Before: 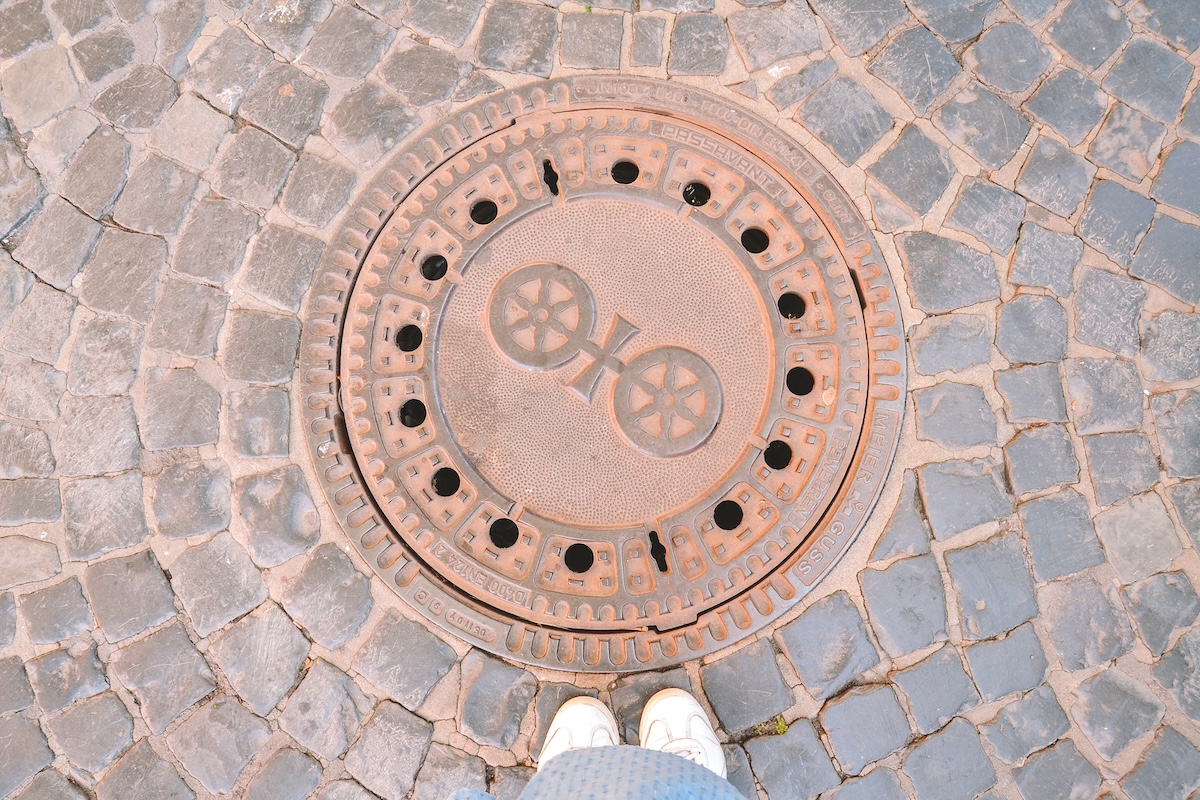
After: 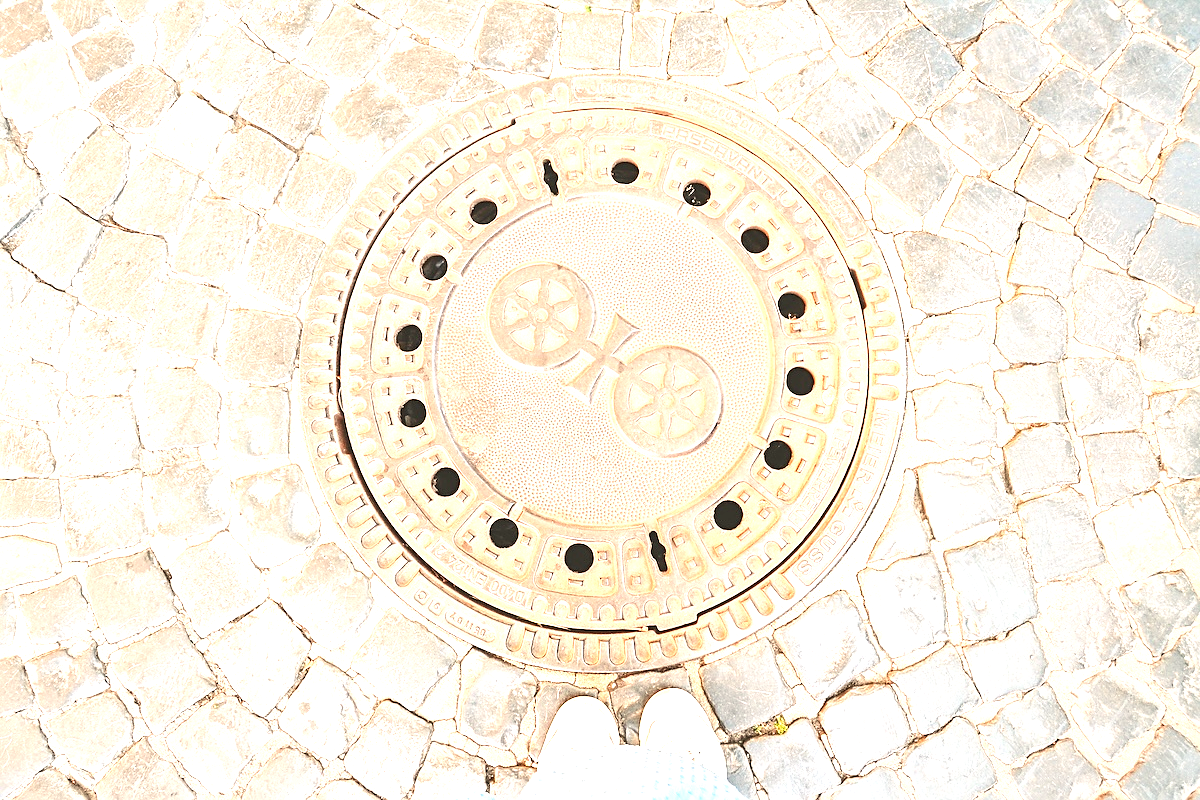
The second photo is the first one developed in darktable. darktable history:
exposure: black level correction 0, exposure 1.379 EV, compensate exposure bias true, compensate highlight preservation false
sharpen: on, module defaults
white balance: red 1.029, blue 0.92
